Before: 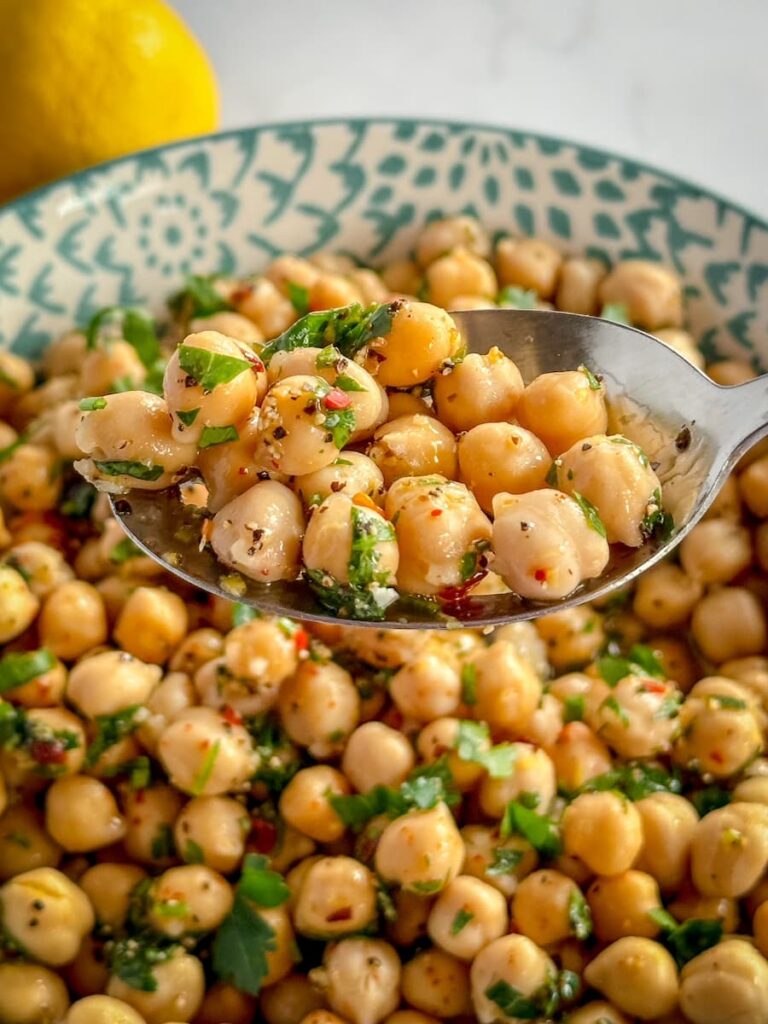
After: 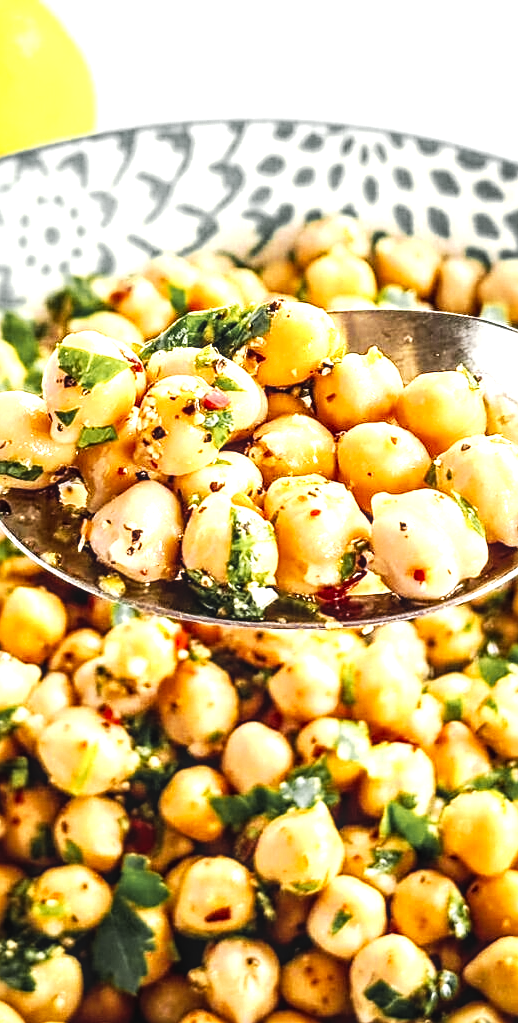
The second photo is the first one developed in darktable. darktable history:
sharpen: on, module defaults
tone equalizer: -8 EV -1.11 EV, -7 EV -1.05 EV, -6 EV -0.85 EV, -5 EV -0.57 EV, -3 EV 0.551 EV, -2 EV 0.861 EV, -1 EV 0.993 EV, +0 EV 1.08 EV, edges refinement/feathering 500, mask exposure compensation -1.57 EV, preserve details no
tone curve: curves: ch0 [(0, 0.028) (0.138, 0.156) (0.468, 0.516) (0.754, 0.823) (1, 1)], preserve colors none
local contrast: detail 130%
crop and rotate: left 15.872%, right 16.558%
exposure: exposure 0.644 EV, compensate exposure bias true, compensate highlight preservation false
color zones: curves: ch0 [(0.035, 0.242) (0.25, 0.5) (0.384, 0.214) (0.488, 0.255) (0.75, 0.5)]; ch1 [(0.063, 0.379) (0.25, 0.5) (0.354, 0.201) (0.489, 0.085) (0.729, 0.271)]; ch2 [(0.25, 0.5) (0.38, 0.517) (0.442, 0.51) (0.735, 0.456)]
